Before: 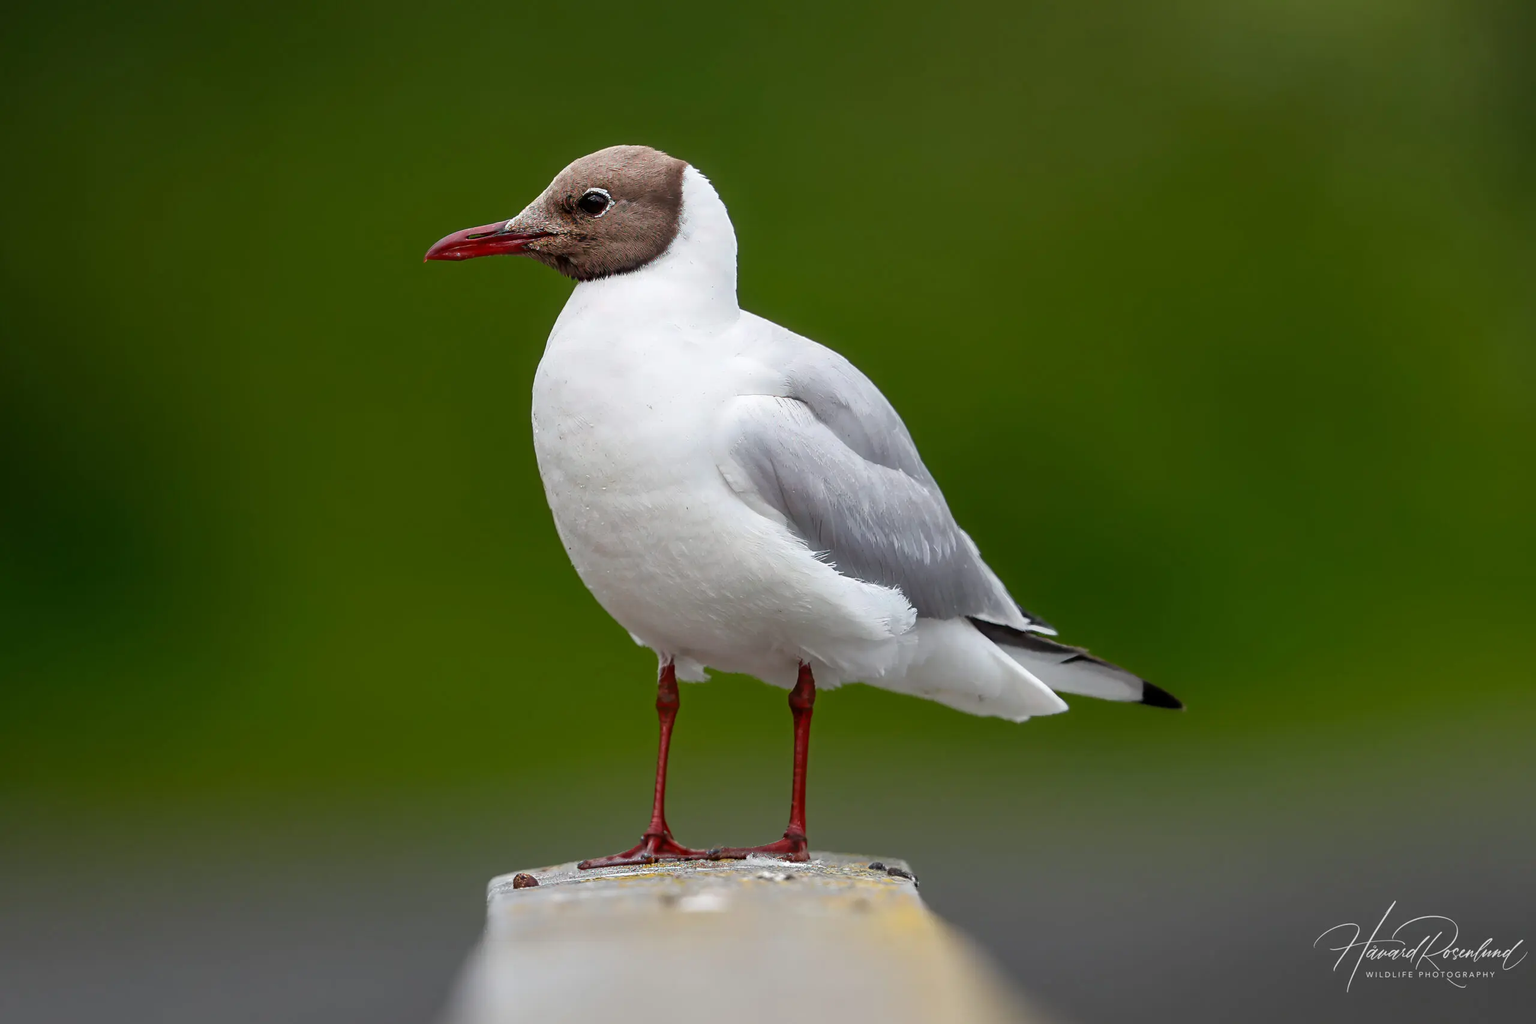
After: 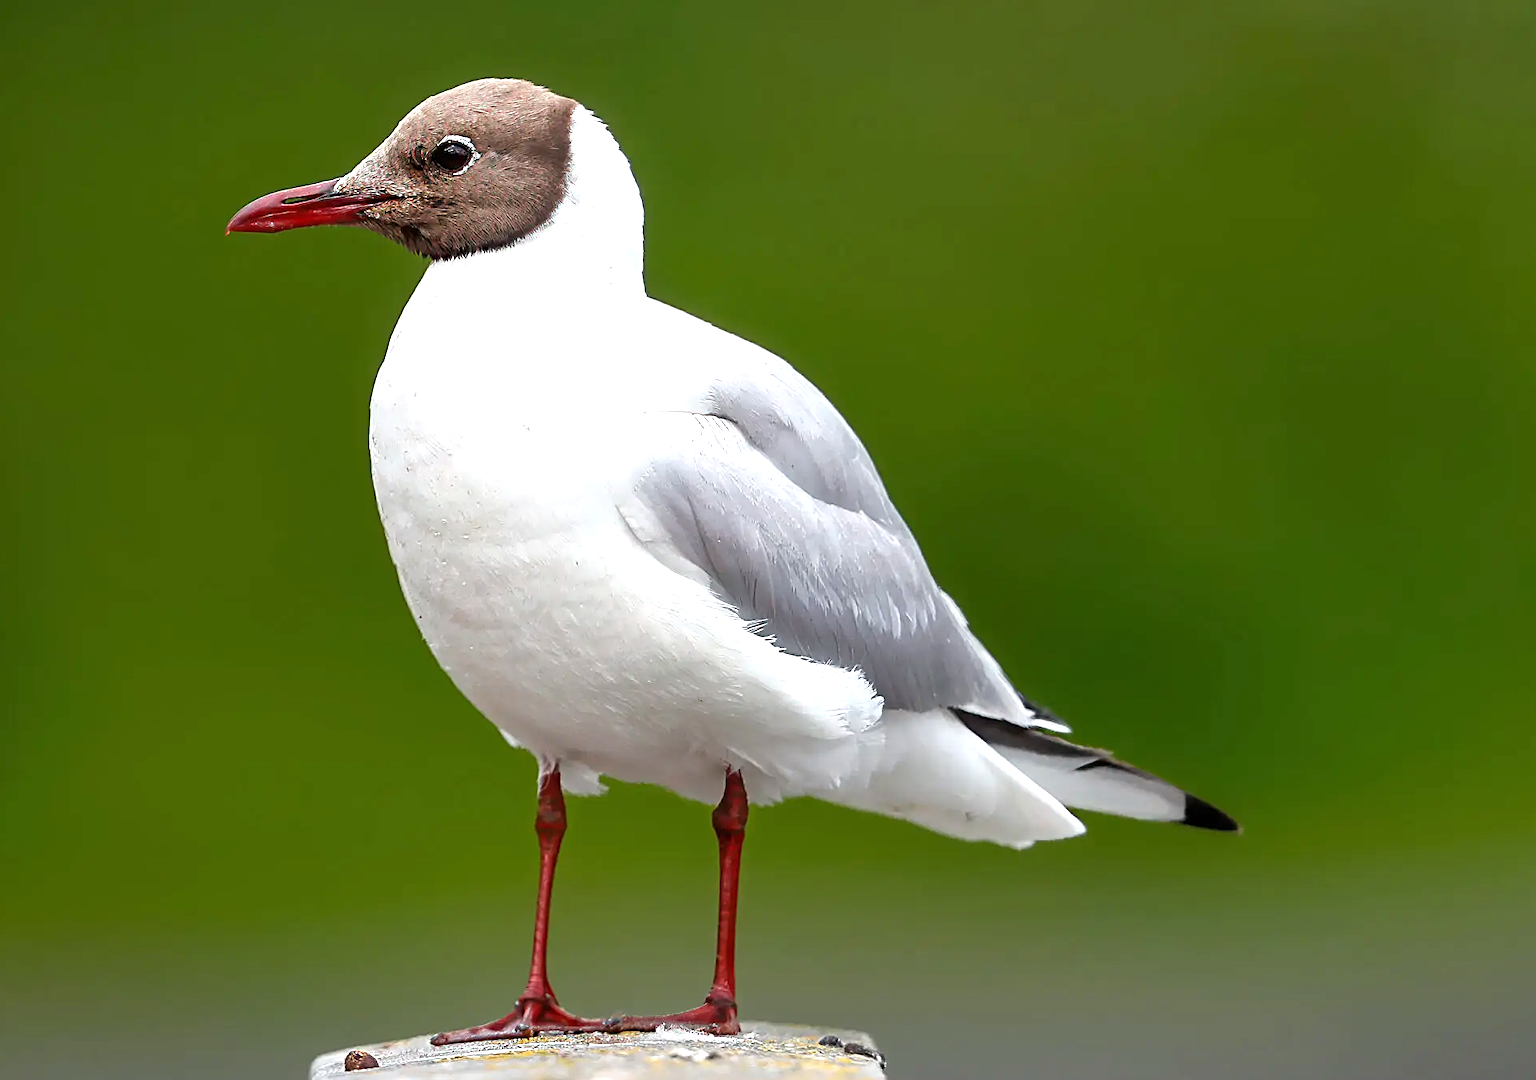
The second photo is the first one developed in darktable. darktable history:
crop: left 16.621%, top 8.479%, right 8.443%, bottom 12.439%
exposure: black level correction 0, exposure 0.7 EV, compensate highlight preservation false
sharpen: on, module defaults
